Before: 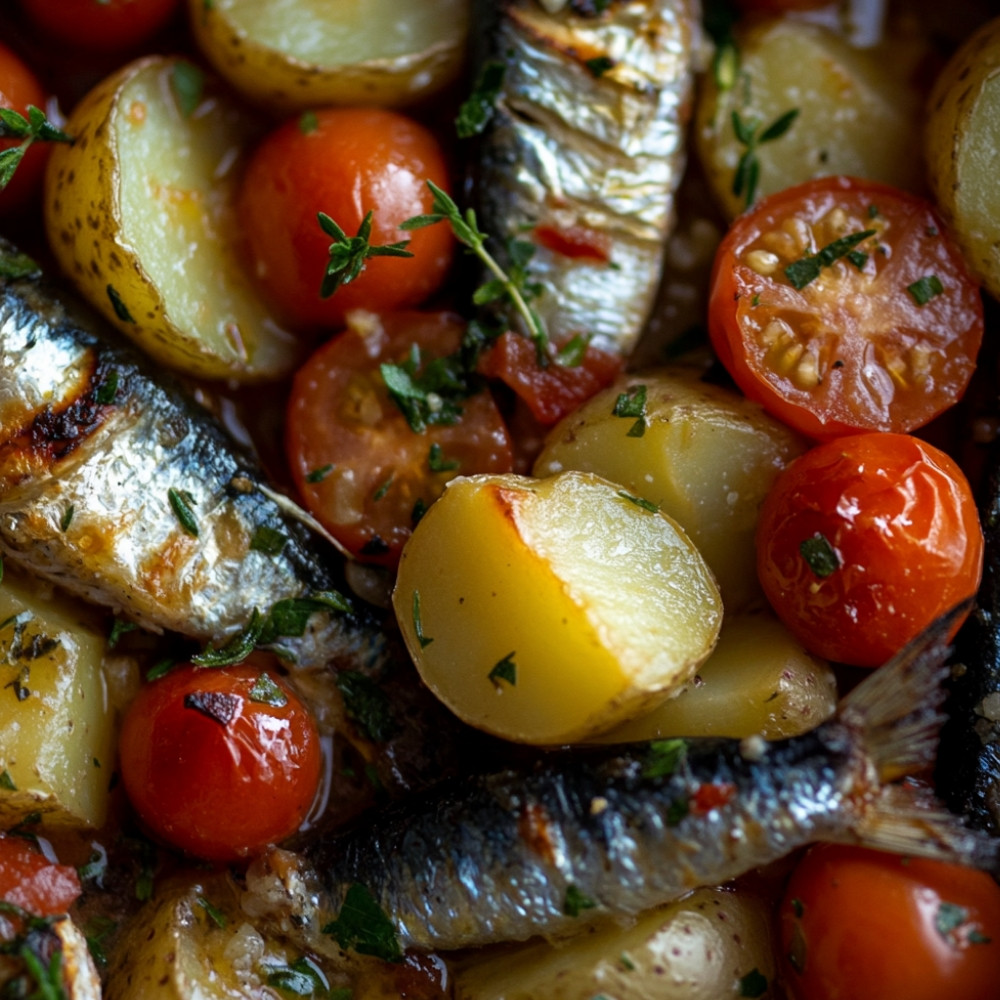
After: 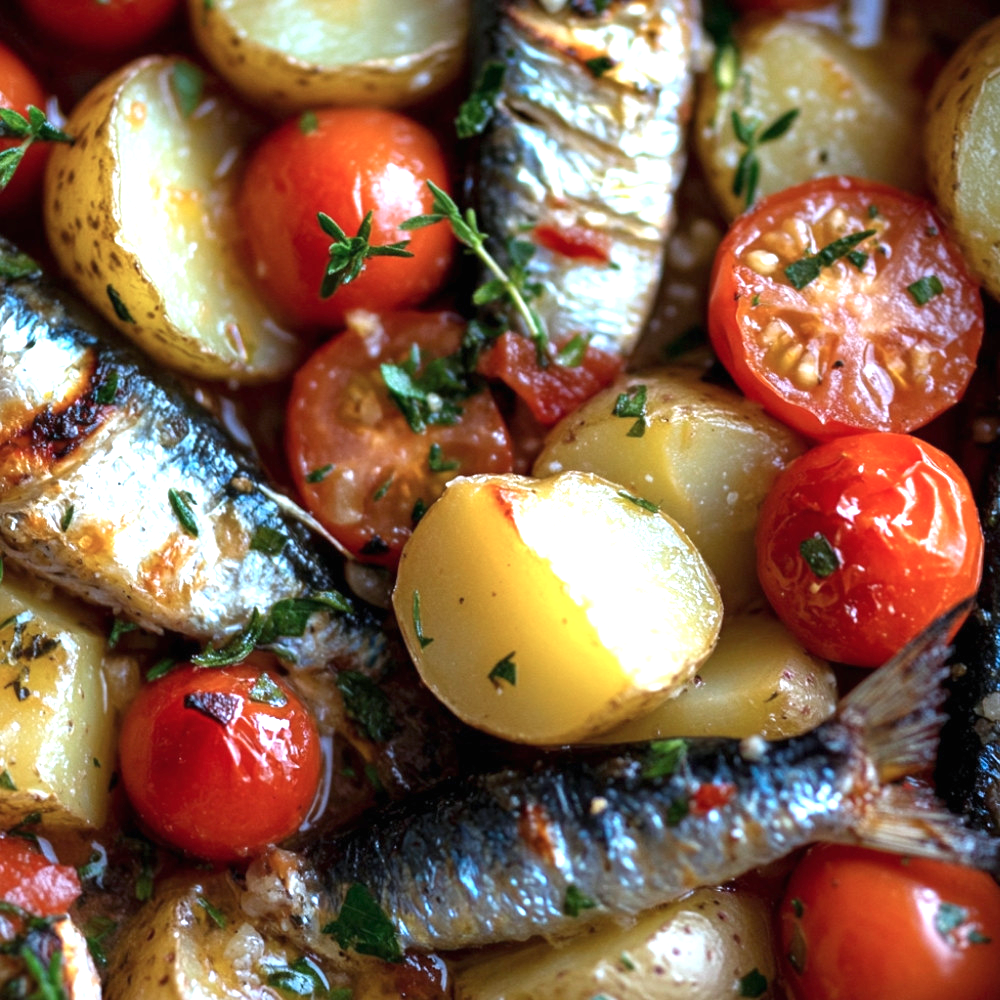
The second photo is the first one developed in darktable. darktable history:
color correction: highlights a* -2.07, highlights b* -18.27
exposure: black level correction 0, exposure 1.2 EV, compensate highlight preservation false
